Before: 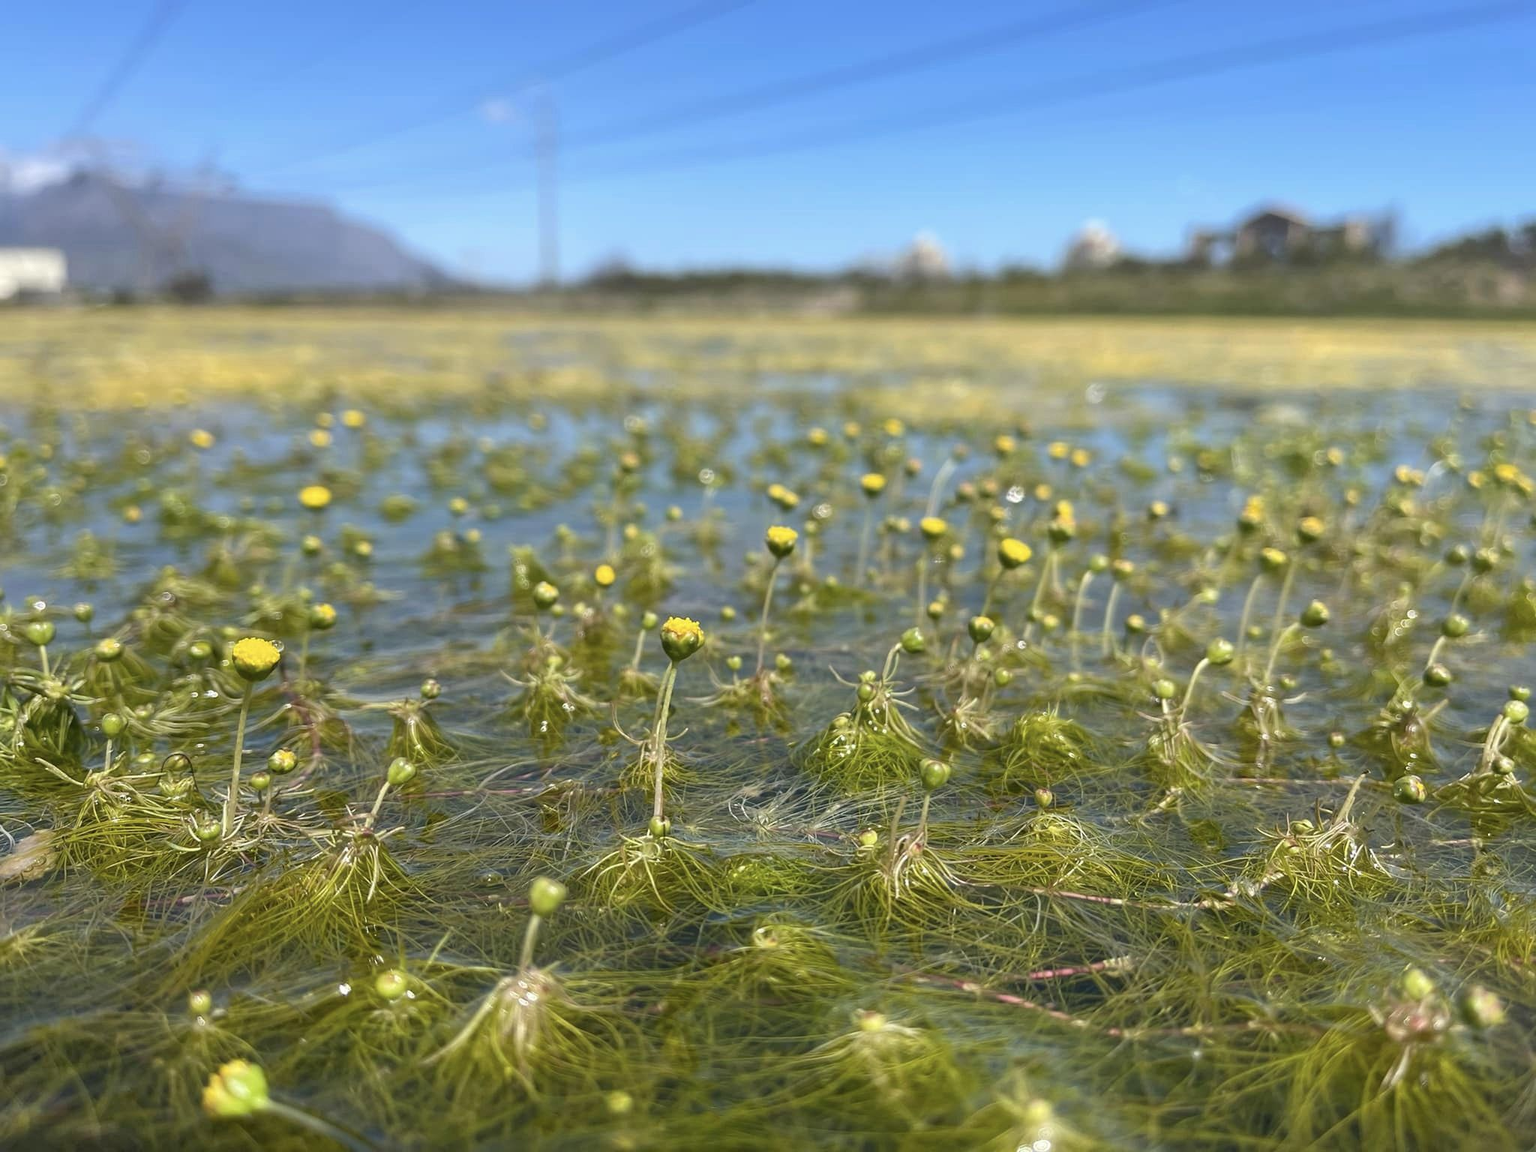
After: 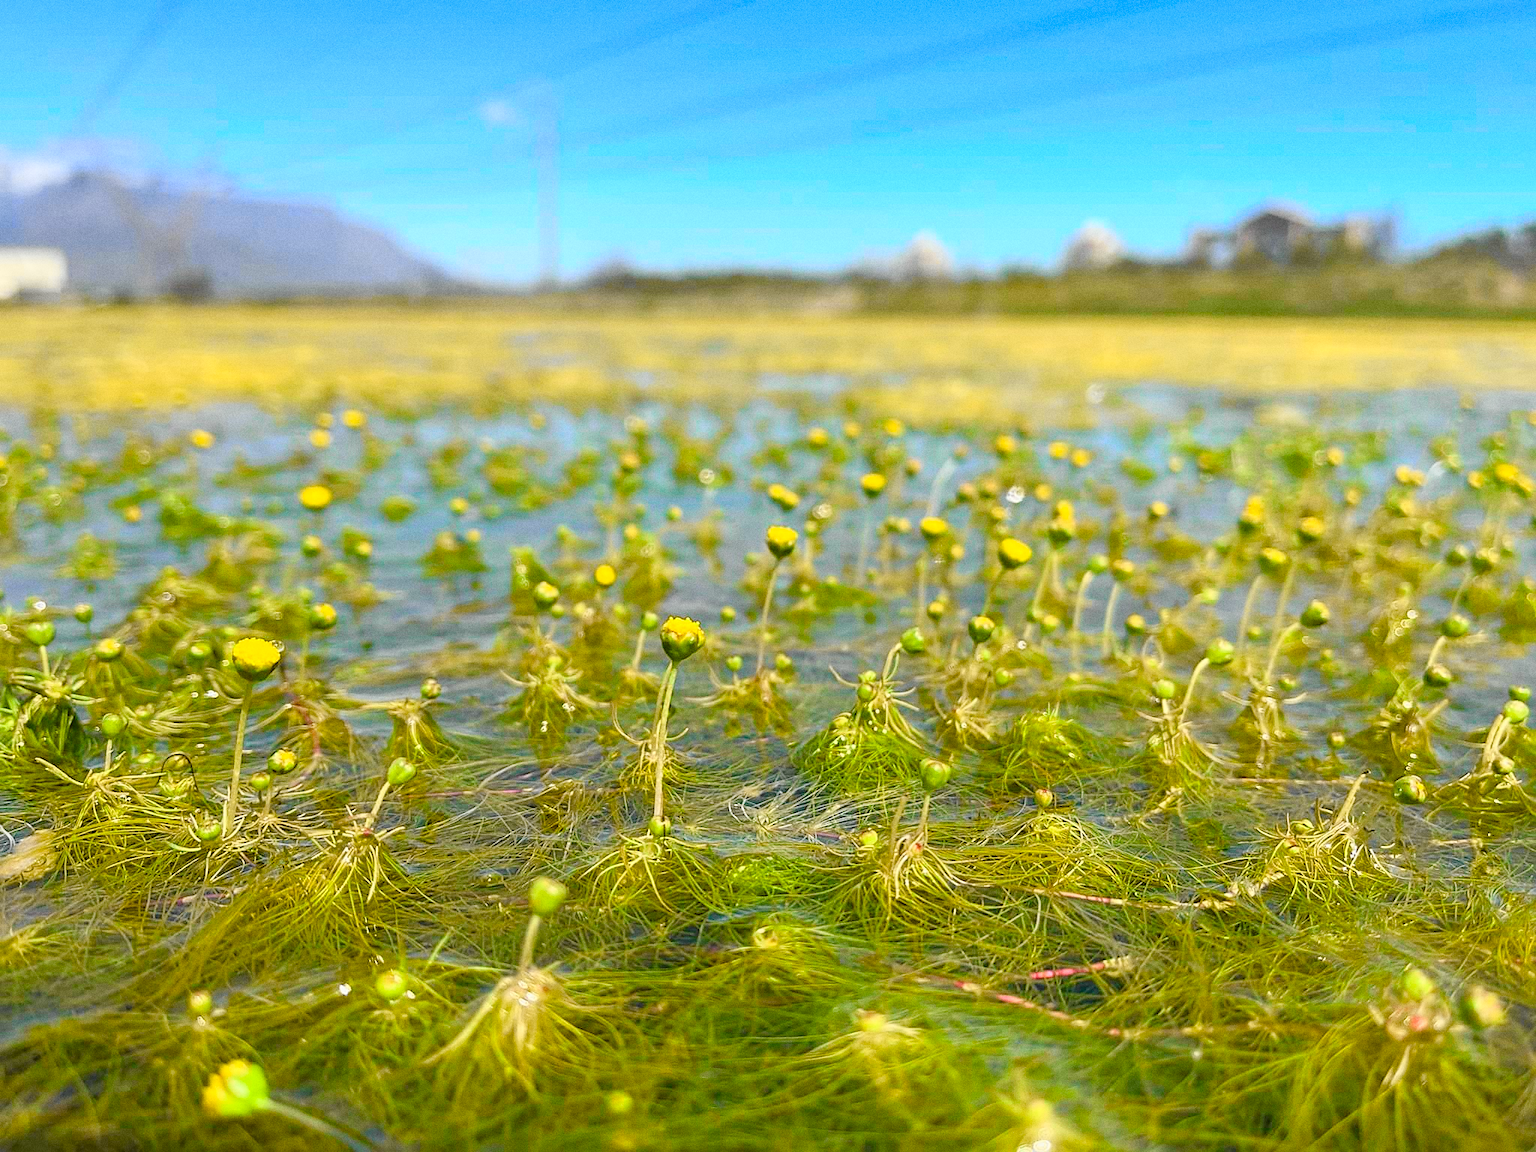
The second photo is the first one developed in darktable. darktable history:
grain: coarseness 0.09 ISO
sharpen: radius 1.864, amount 0.398, threshold 1.271
color balance rgb: perceptual saturation grading › global saturation 35%, perceptual saturation grading › highlights -30%, perceptual saturation grading › shadows 35%, perceptual brilliance grading › global brilliance 3%, perceptual brilliance grading › highlights -3%, perceptual brilliance grading › shadows 3%
tone curve: curves: ch0 [(0, 0.008) (0.107, 0.091) (0.278, 0.351) (0.457, 0.562) (0.628, 0.738) (0.839, 0.909) (0.998, 0.978)]; ch1 [(0, 0) (0.437, 0.408) (0.474, 0.479) (0.502, 0.5) (0.527, 0.519) (0.561, 0.575) (0.608, 0.665) (0.669, 0.748) (0.859, 0.899) (1, 1)]; ch2 [(0, 0) (0.33, 0.301) (0.421, 0.443) (0.473, 0.498) (0.502, 0.504) (0.522, 0.527) (0.549, 0.583) (0.644, 0.703) (1, 1)], color space Lab, independent channels, preserve colors none
